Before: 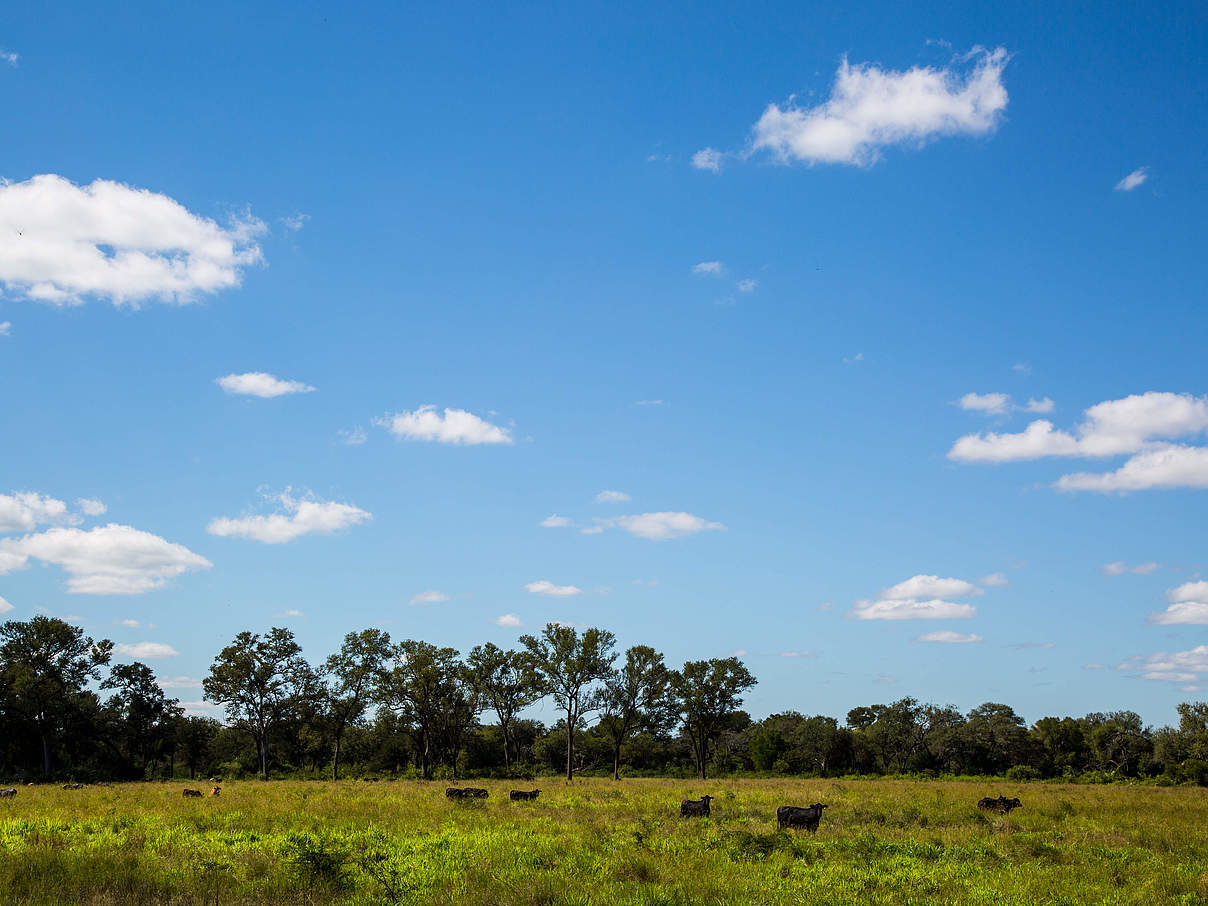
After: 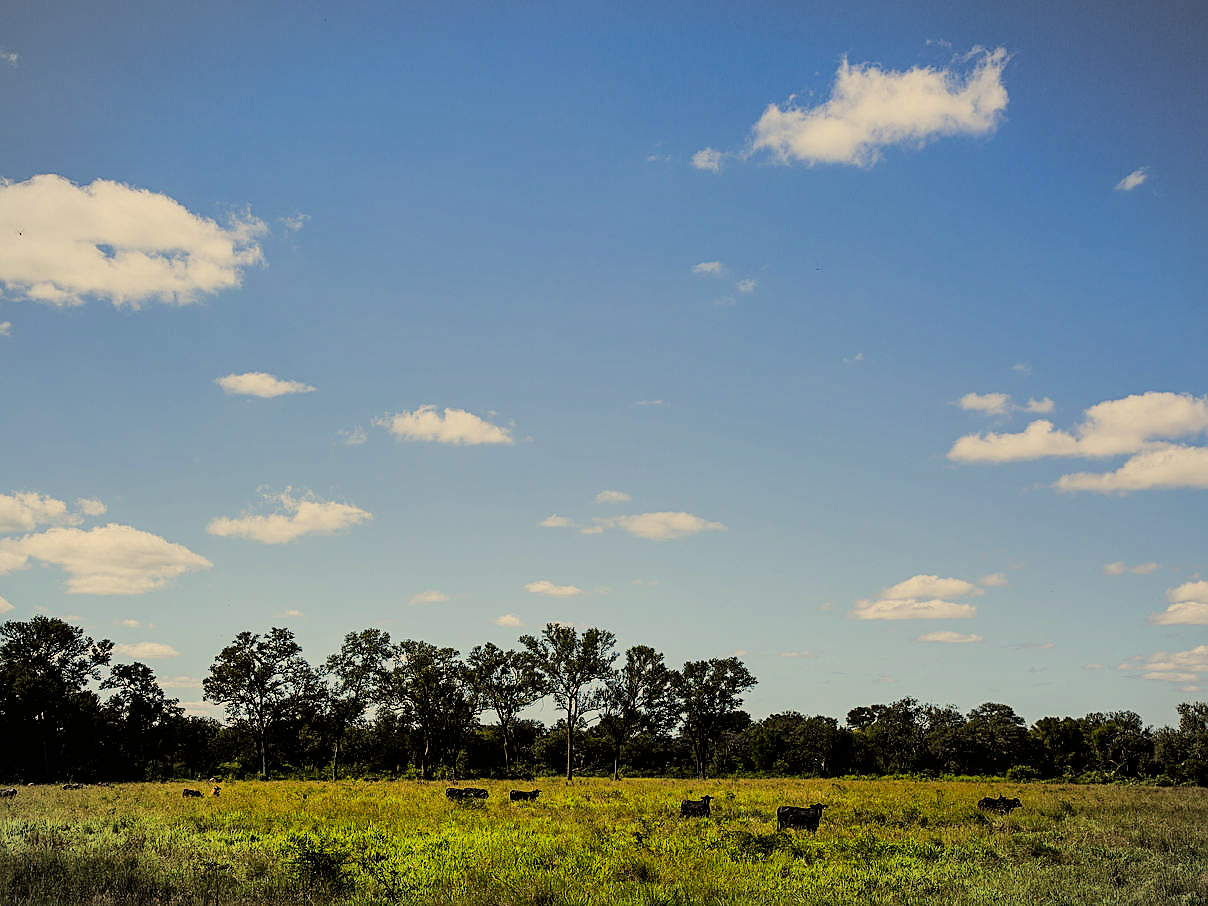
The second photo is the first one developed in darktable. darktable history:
filmic rgb: black relative exposure -7.65 EV, white relative exposure 4.56 EV, hardness 3.61, contrast 1.25
color correction: highlights a* 2.72, highlights b* 22.8
vignetting: fall-off start 100%, brightness -0.282, width/height ratio 1.31
shadows and highlights: low approximation 0.01, soften with gaussian
sharpen: on, module defaults
